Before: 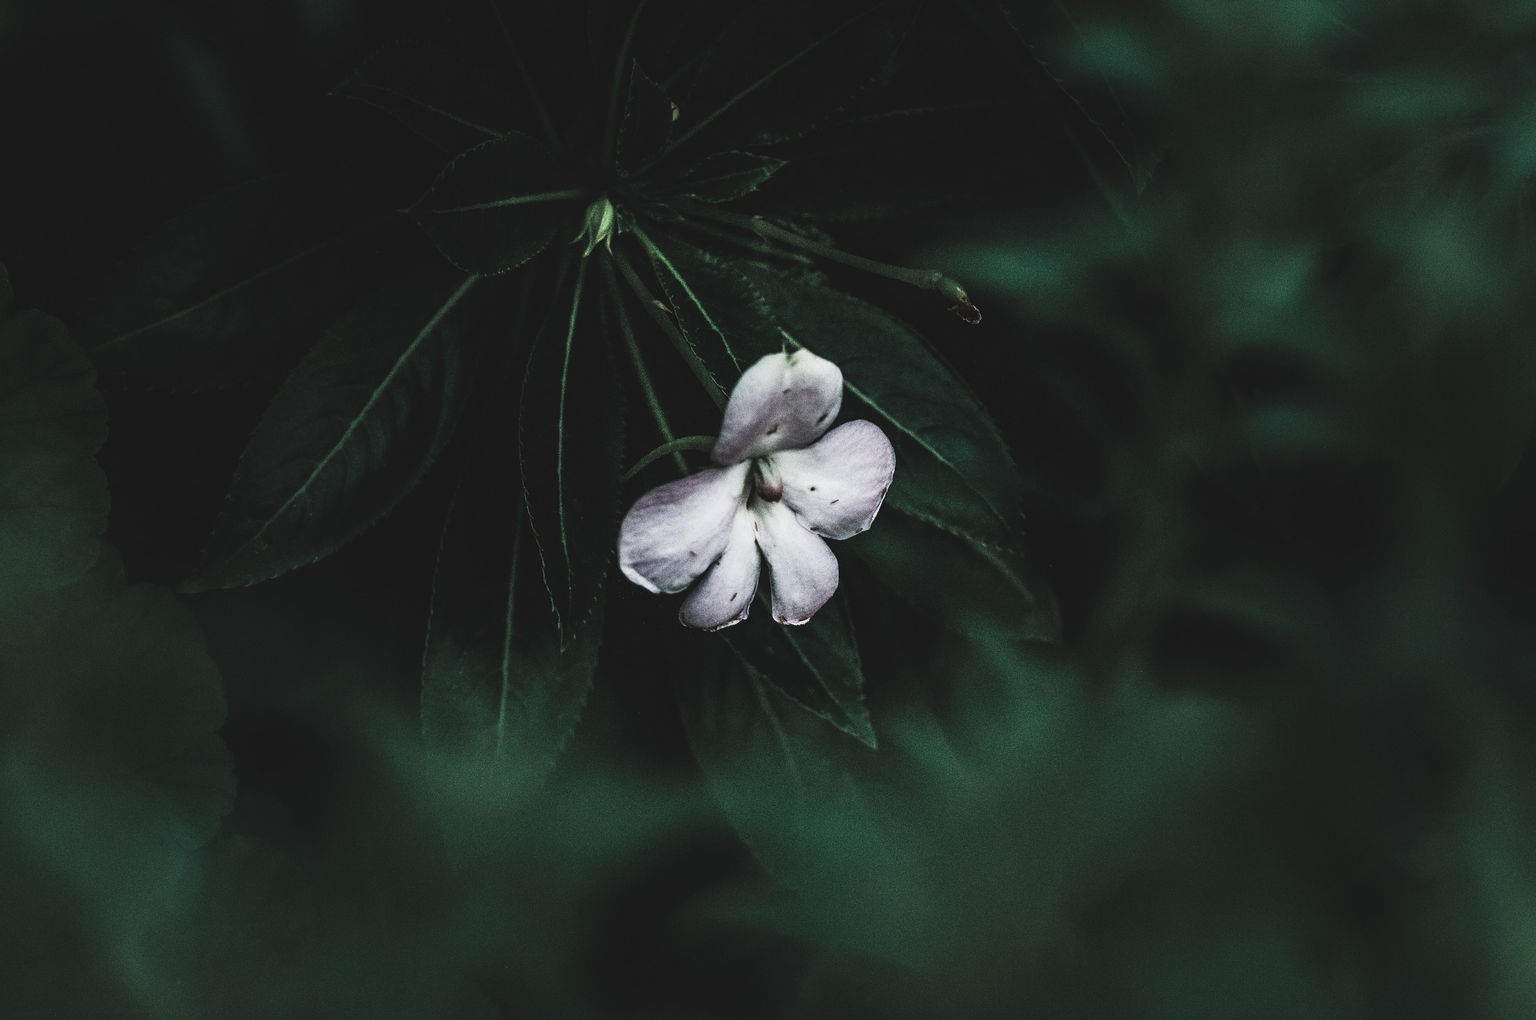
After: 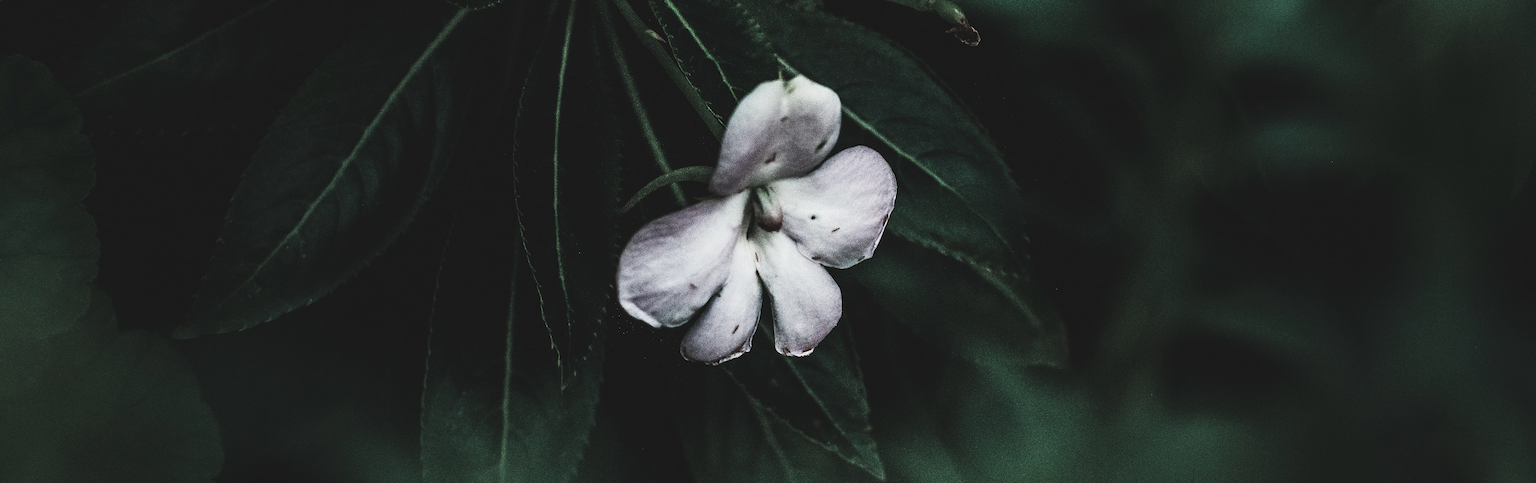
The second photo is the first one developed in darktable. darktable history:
rotate and perspective: rotation -1.42°, crop left 0.016, crop right 0.984, crop top 0.035, crop bottom 0.965
crop and rotate: top 26.056%, bottom 25.543%
contrast brightness saturation: saturation -0.1
